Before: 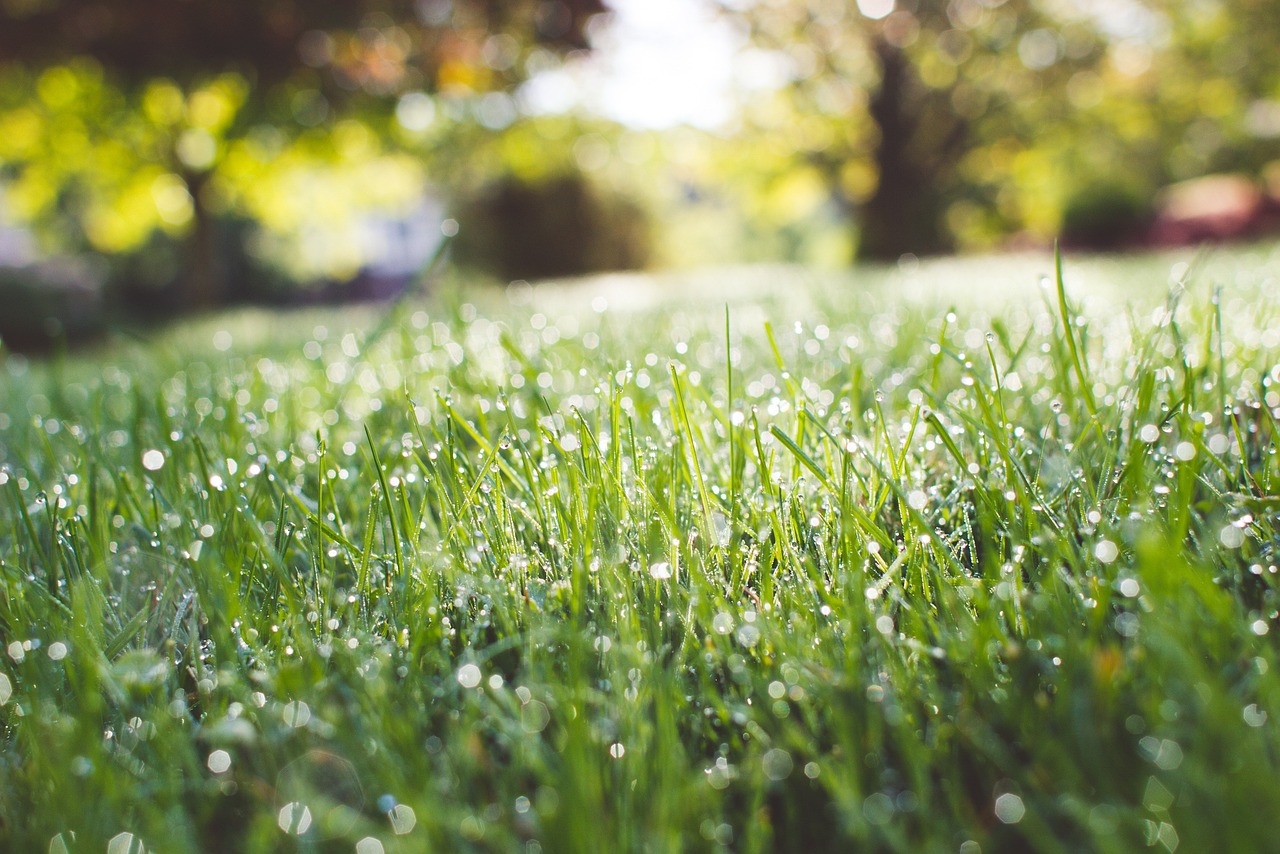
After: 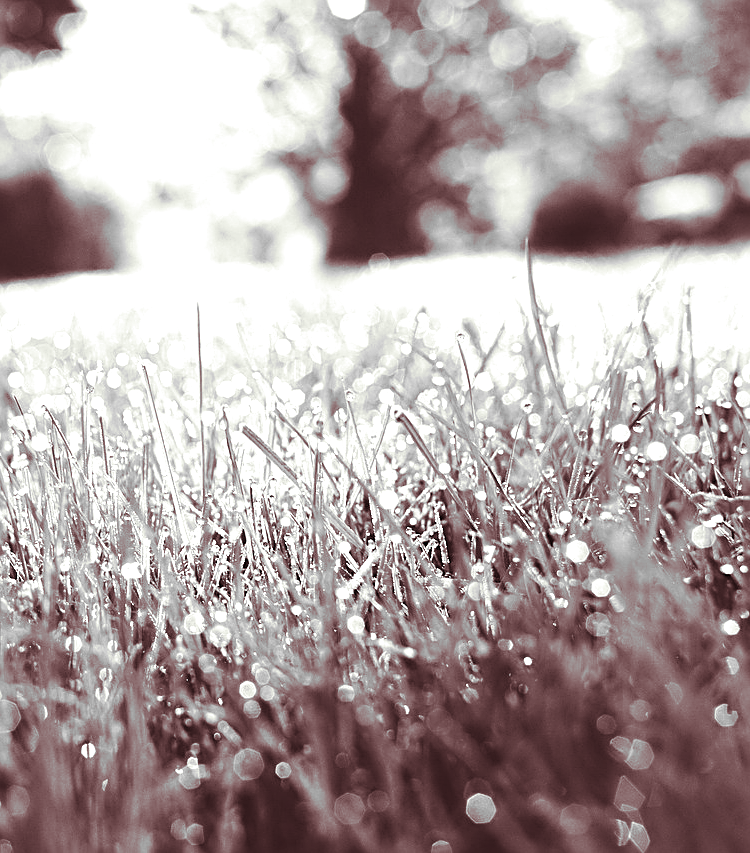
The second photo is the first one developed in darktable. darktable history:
monochrome: on, module defaults
tone equalizer: -8 EV -0.417 EV, -7 EV -0.389 EV, -6 EV -0.333 EV, -5 EV -0.222 EV, -3 EV 0.222 EV, -2 EV 0.333 EV, -1 EV 0.389 EV, +0 EV 0.417 EV, edges refinement/feathering 500, mask exposure compensation -1.57 EV, preserve details no
crop: left 41.402%
sharpen: radius 2.676, amount 0.669
split-toning: on, module defaults
levels: levels [0, 0.492, 0.984]
exposure: black level correction 0.001, exposure 0.191 EV, compensate highlight preservation false
